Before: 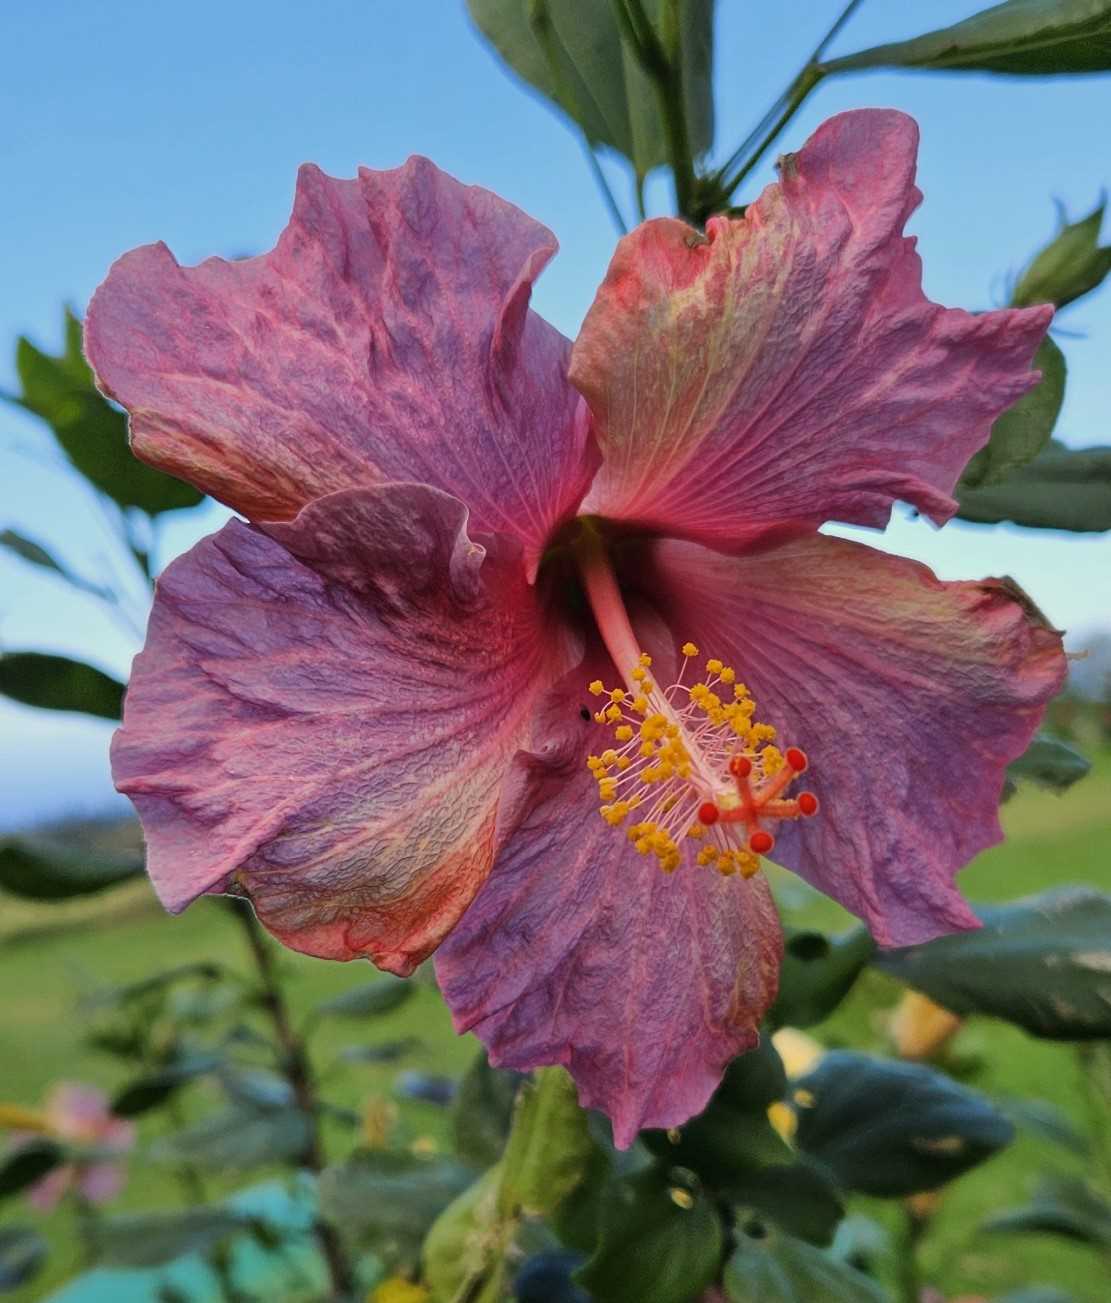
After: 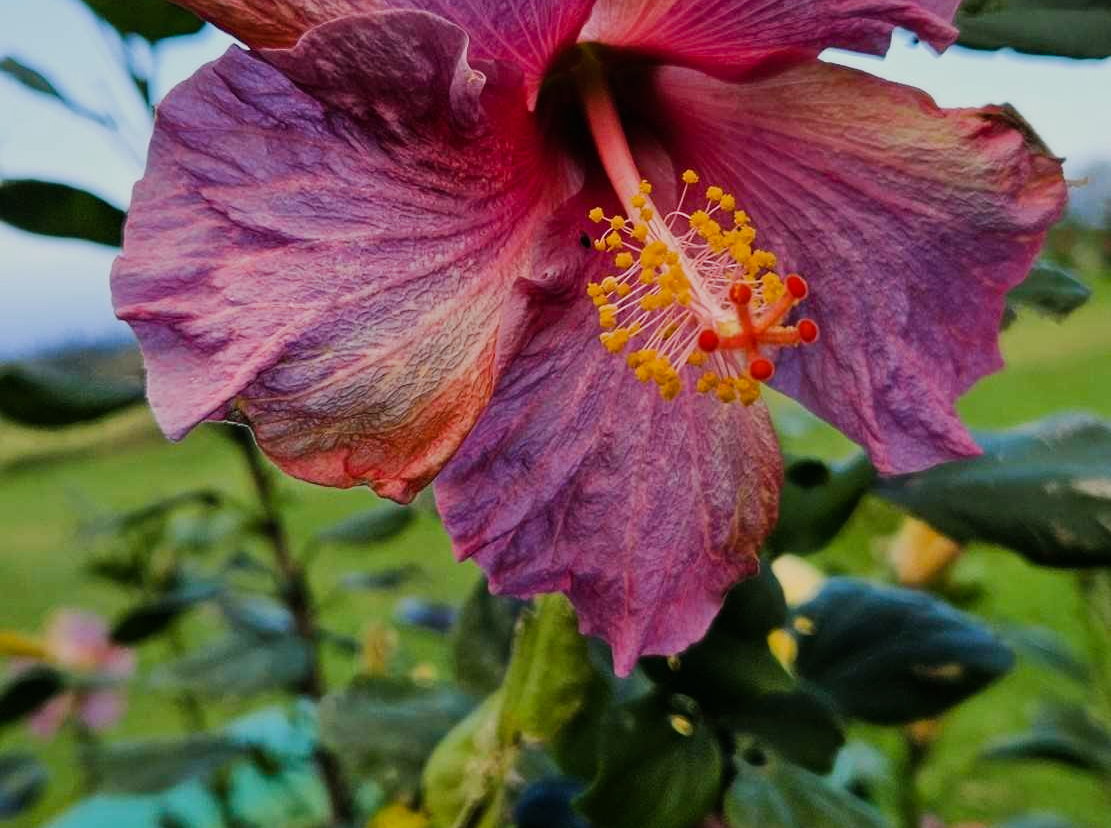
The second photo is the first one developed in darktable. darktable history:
crop and rotate: top 36.435%
sigmoid: on, module defaults
color balance rgb: on, module defaults
